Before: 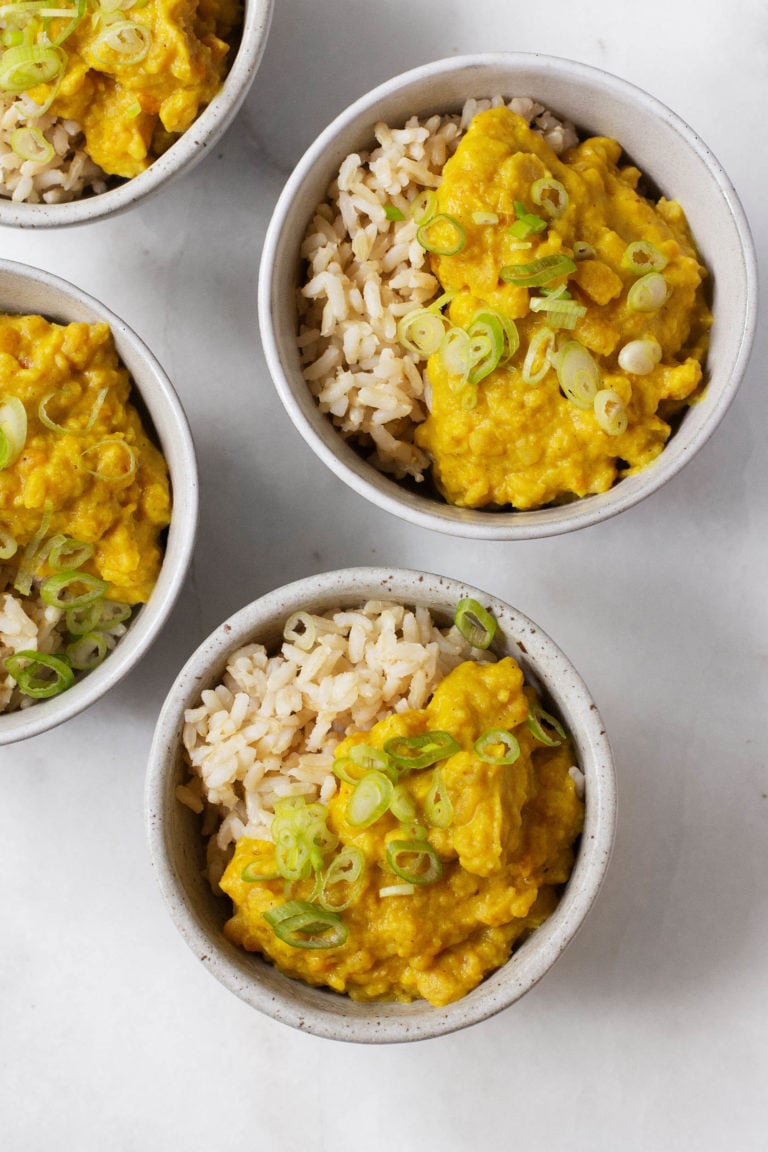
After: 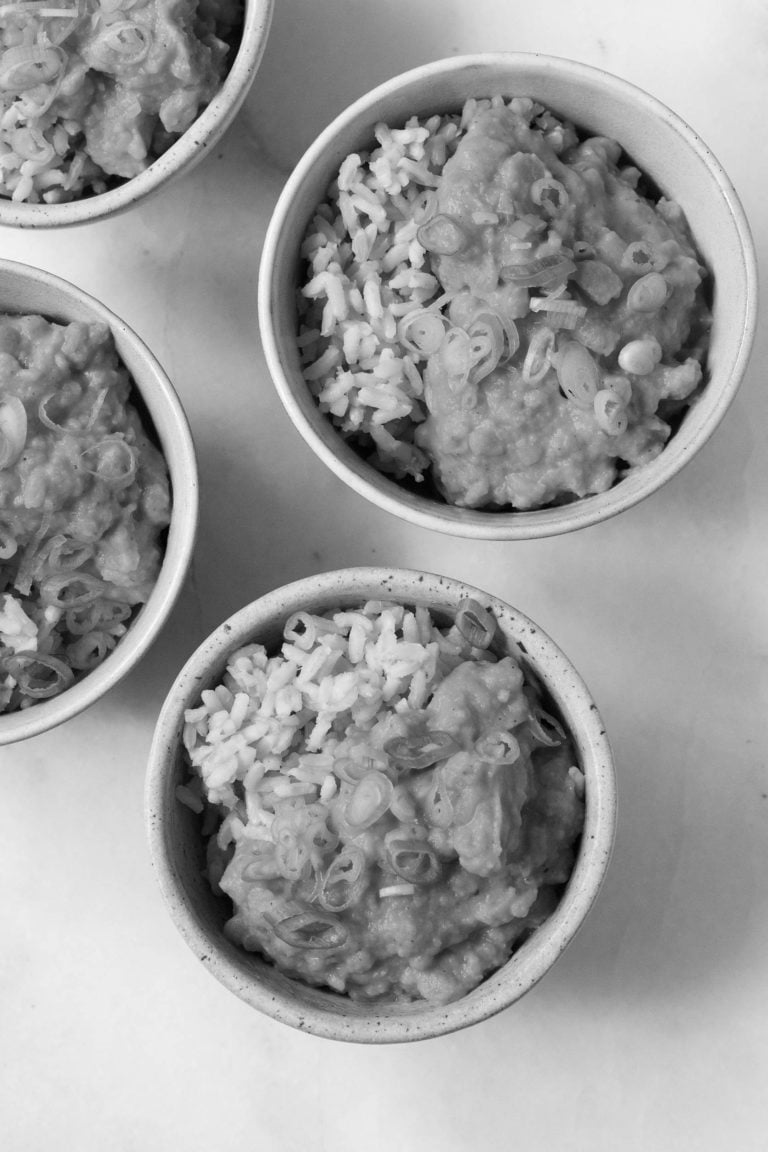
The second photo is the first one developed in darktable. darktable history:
color calibration: output gray [0.21, 0.42, 0.37, 0], x 0.367, y 0.376, temperature 4379.79 K
